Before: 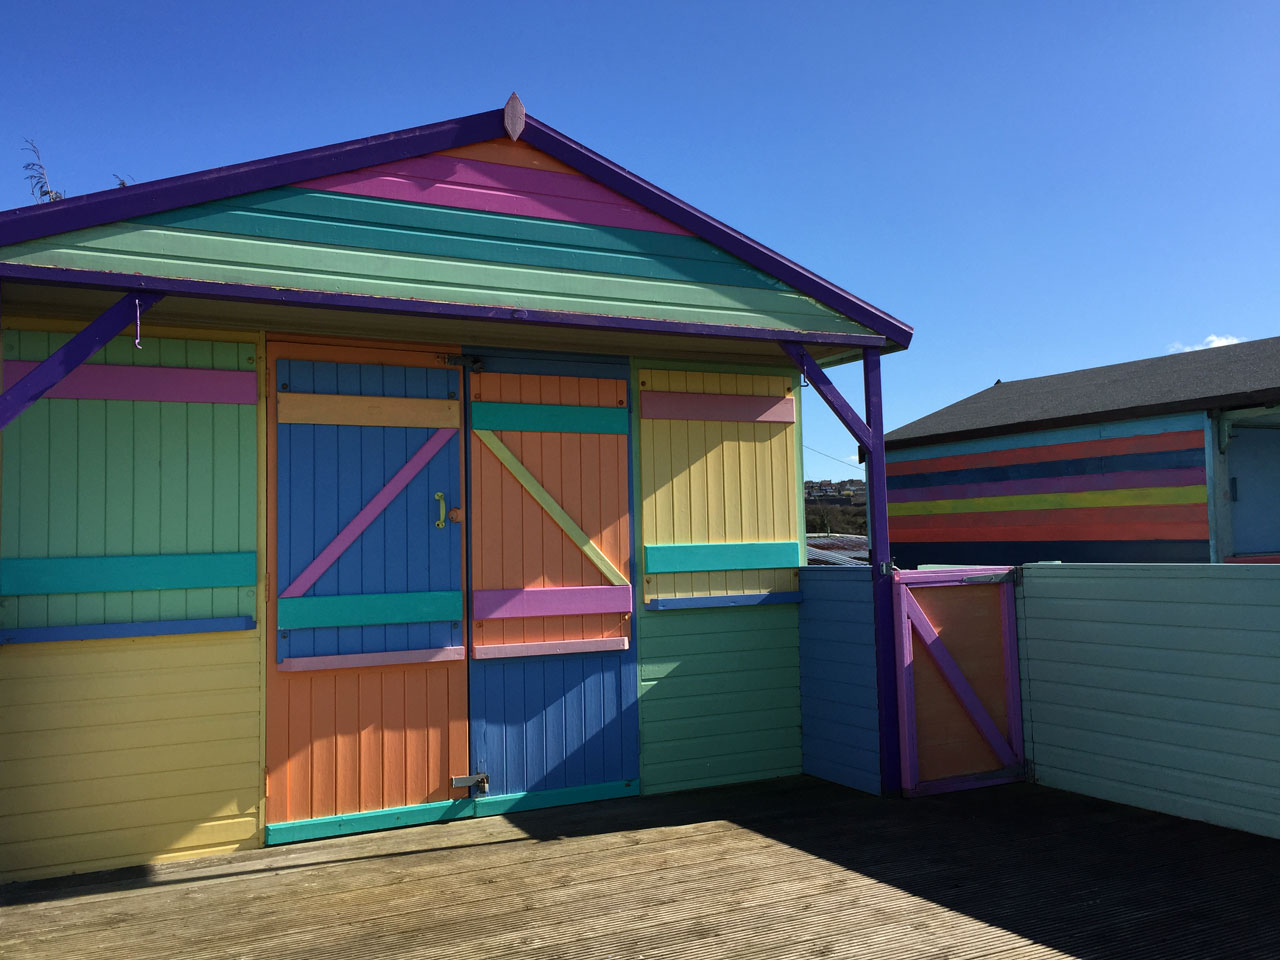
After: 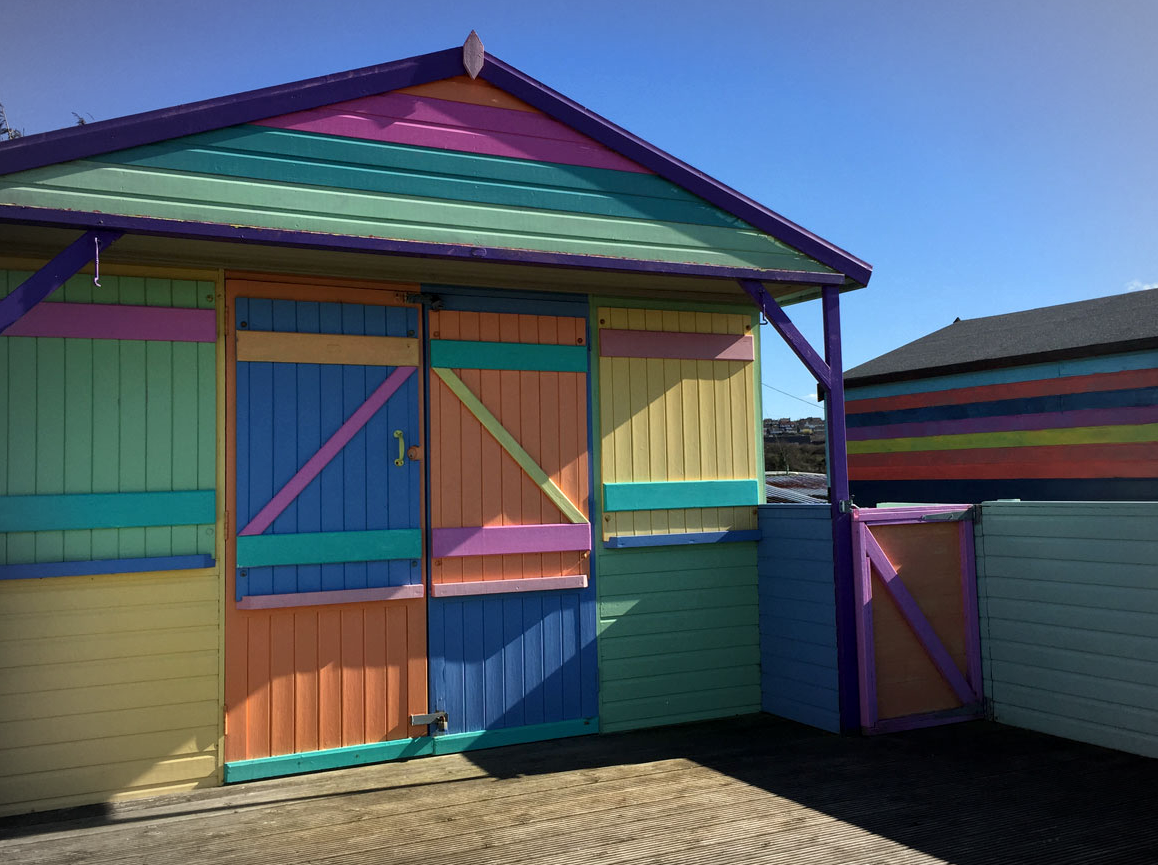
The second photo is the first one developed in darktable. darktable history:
exposure: compensate exposure bias true, compensate highlight preservation false
local contrast: highlights 100%, shadows 100%, detail 119%, midtone range 0.2
crop: left 3.251%, top 6.508%, right 6.21%, bottom 3.285%
vignetting: fall-off start 86.52%, brightness -0.204, automatic ratio true, unbound false
